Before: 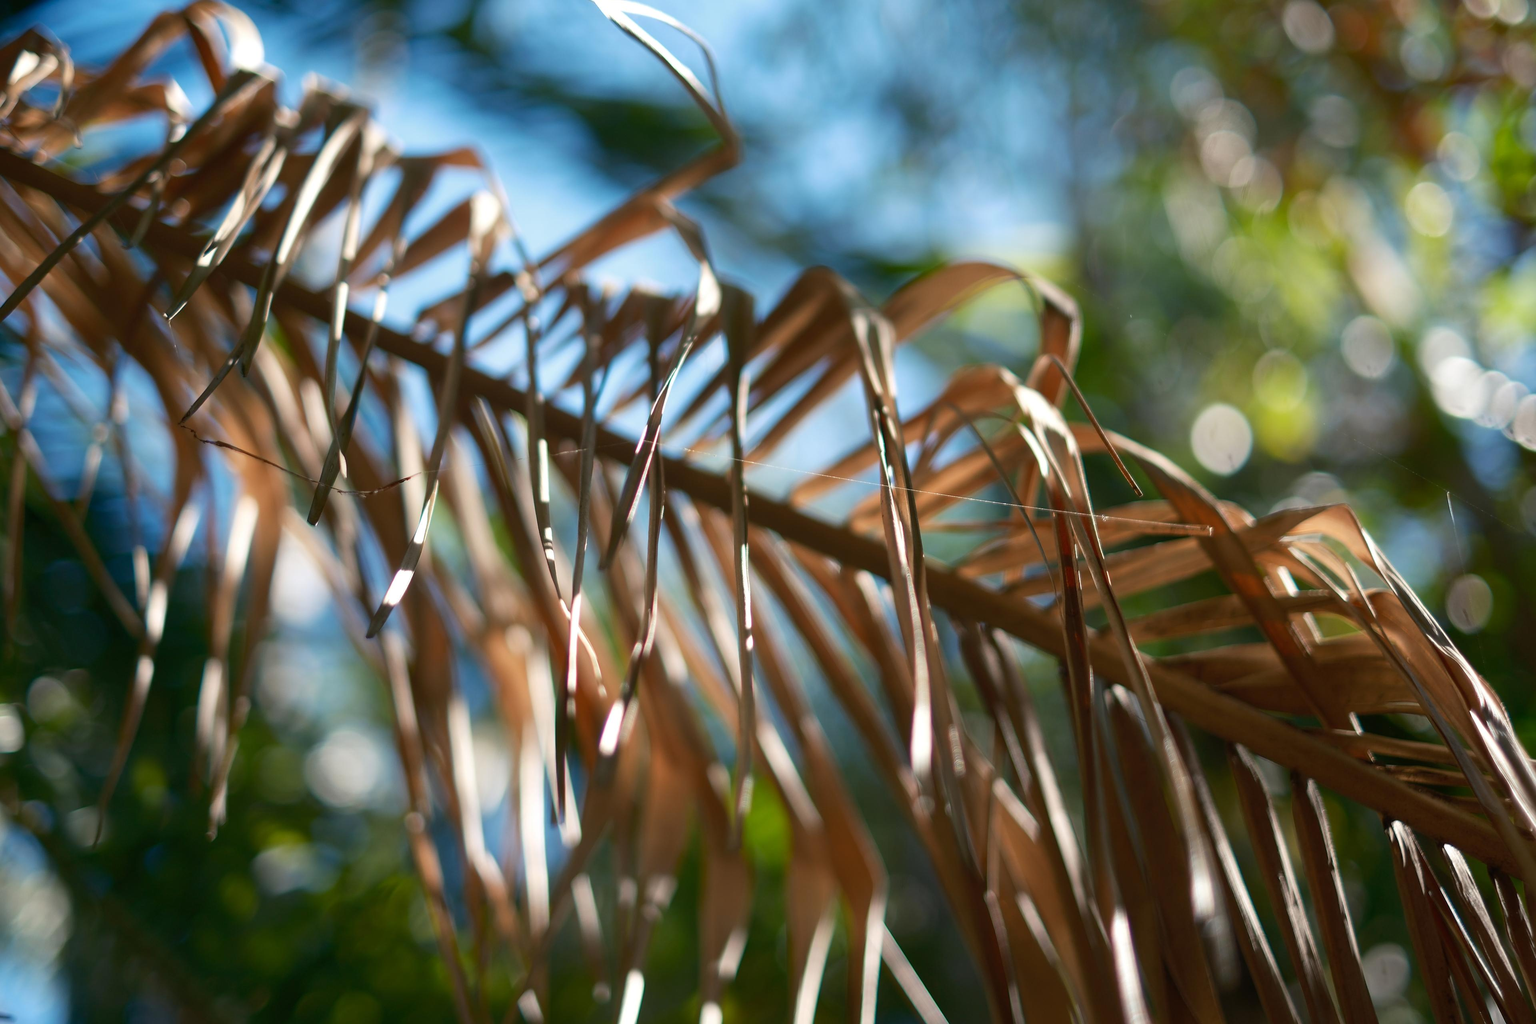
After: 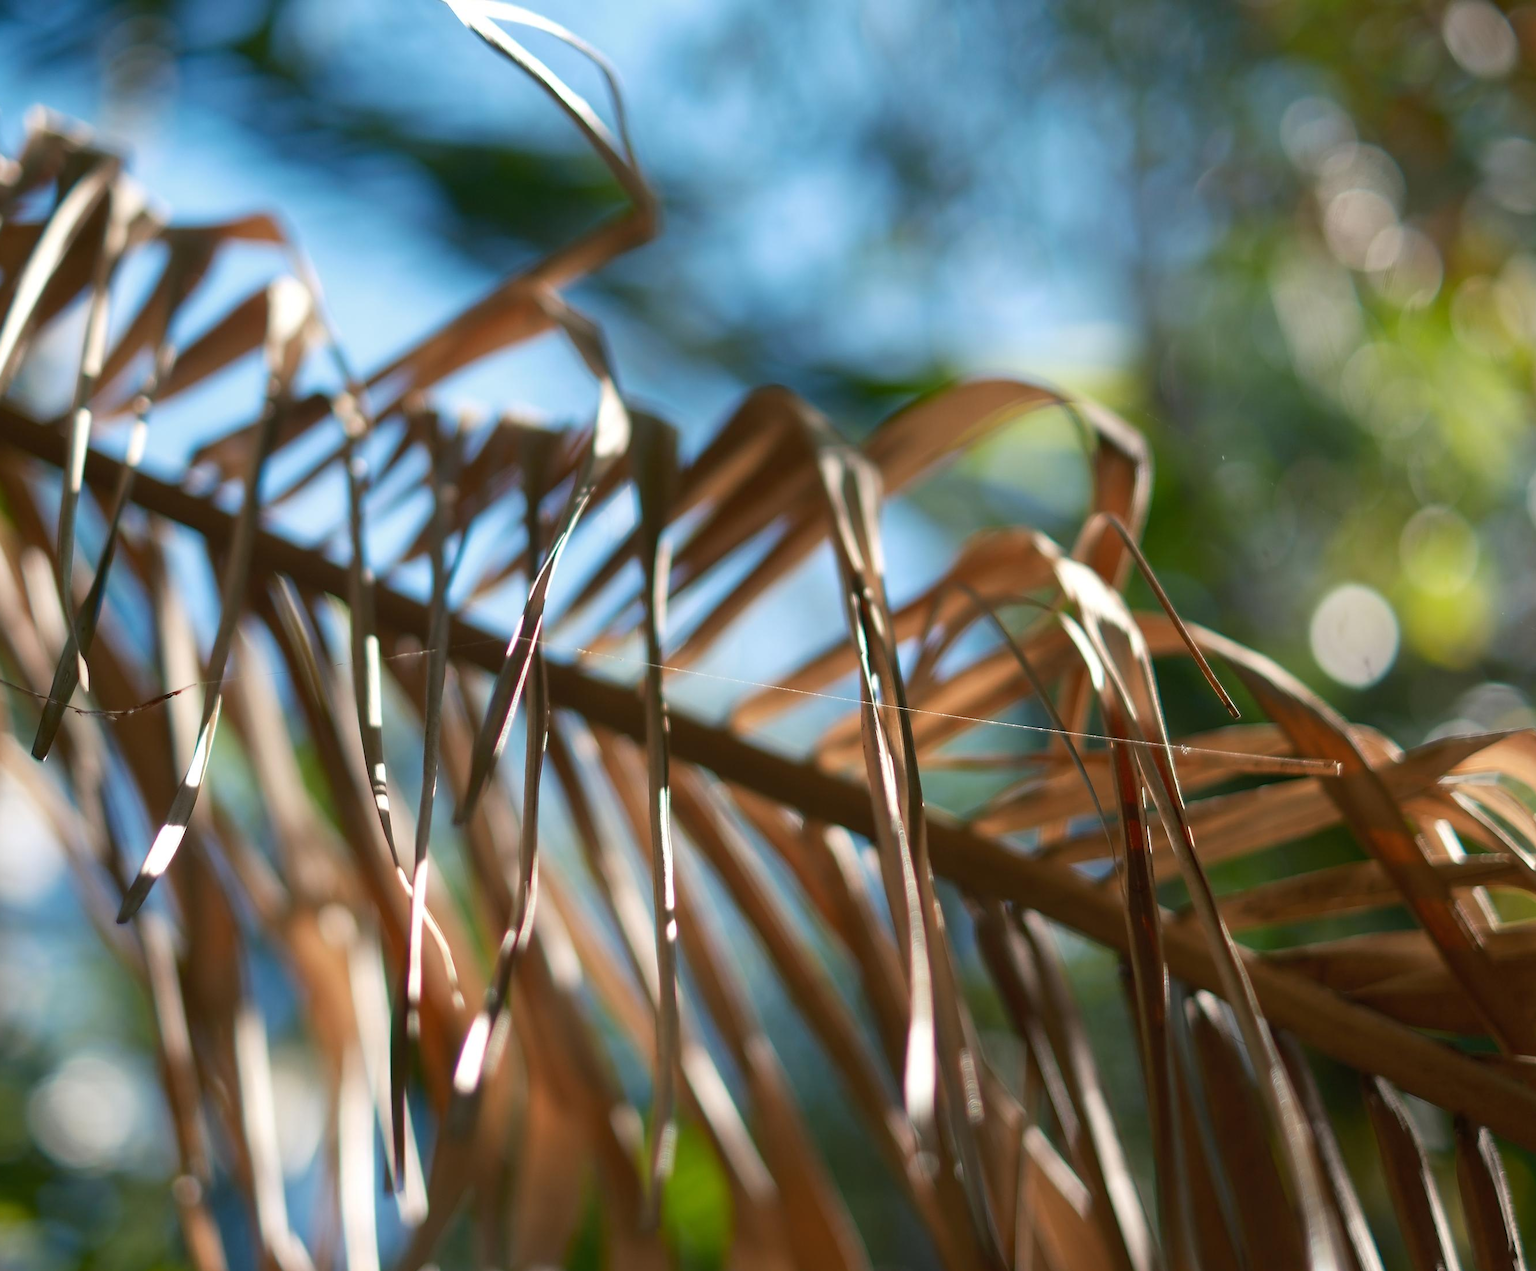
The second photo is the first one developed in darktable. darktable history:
crop: left 18.604%, right 12.26%, bottom 14.156%
